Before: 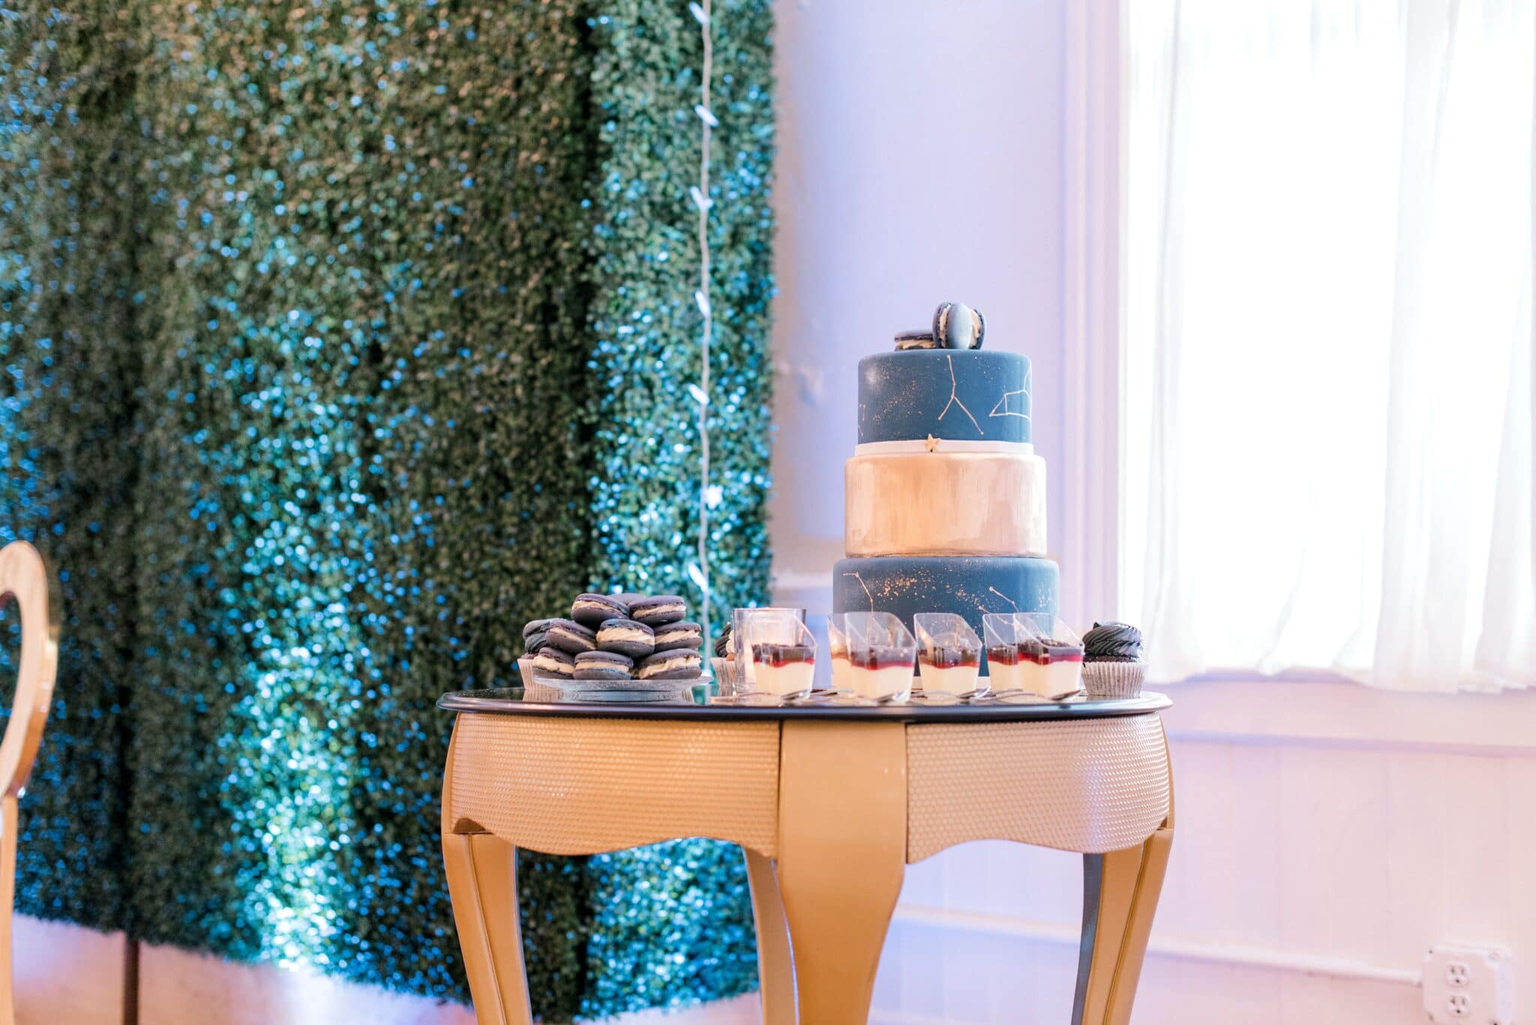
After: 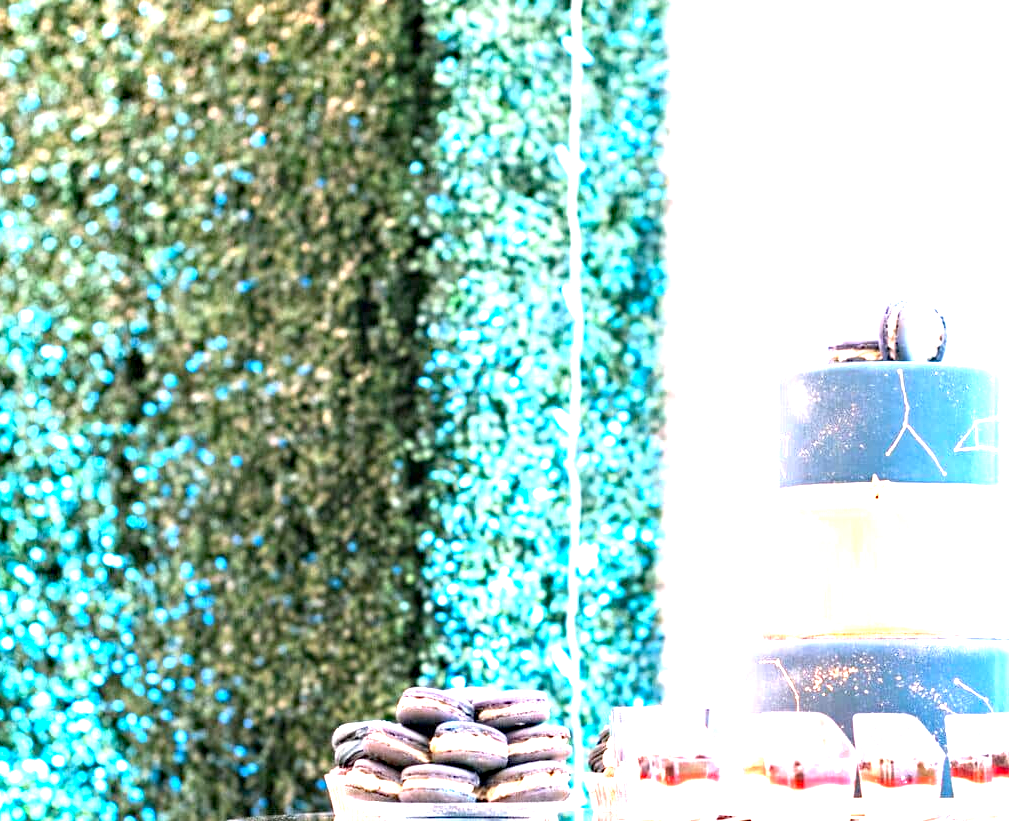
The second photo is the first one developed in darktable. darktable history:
haze removal: compatibility mode true, adaptive false
crop: left 17.835%, top 7.675%, right 32.881%, bottom 32.213%
exposure: black level correction 0, exposure 2.088 EV, compensate exposure bias true, compensate highlight preservation false
